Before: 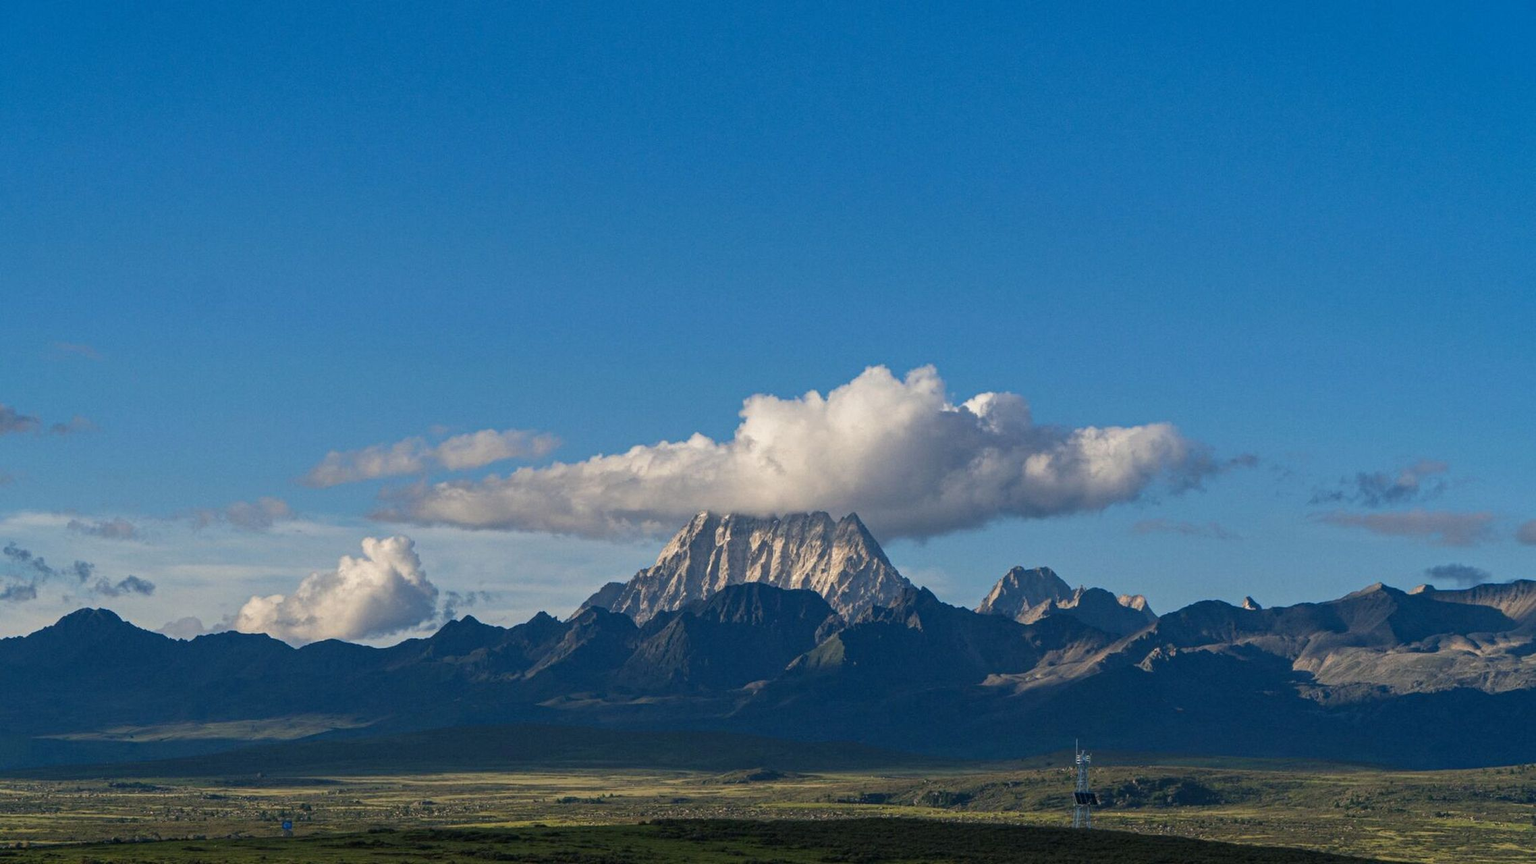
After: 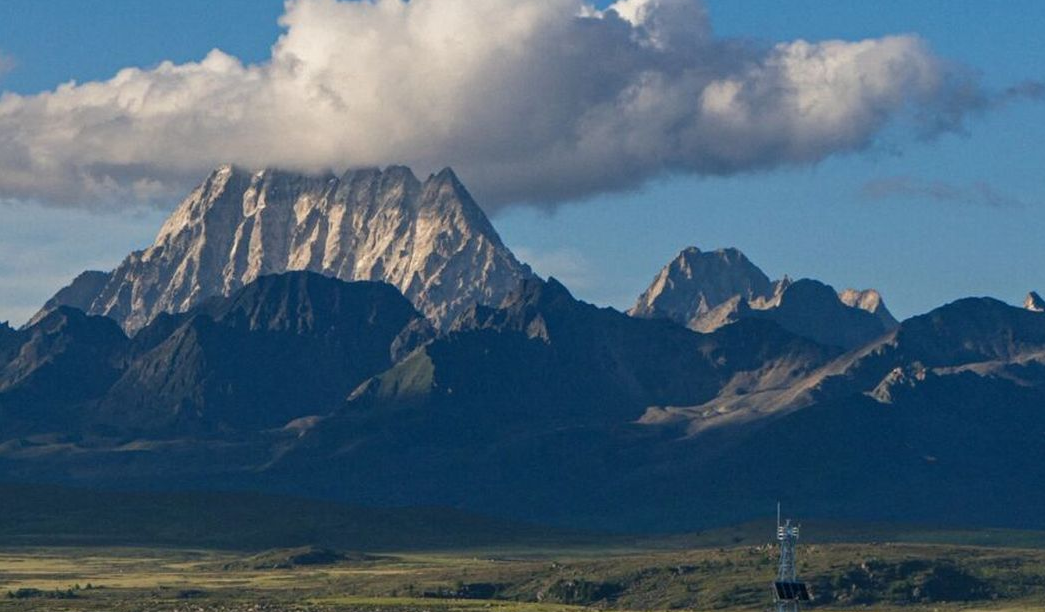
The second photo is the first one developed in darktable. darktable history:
crop: left 35.901%, top 46.292%, right 18.145%, bottom 5.825%
